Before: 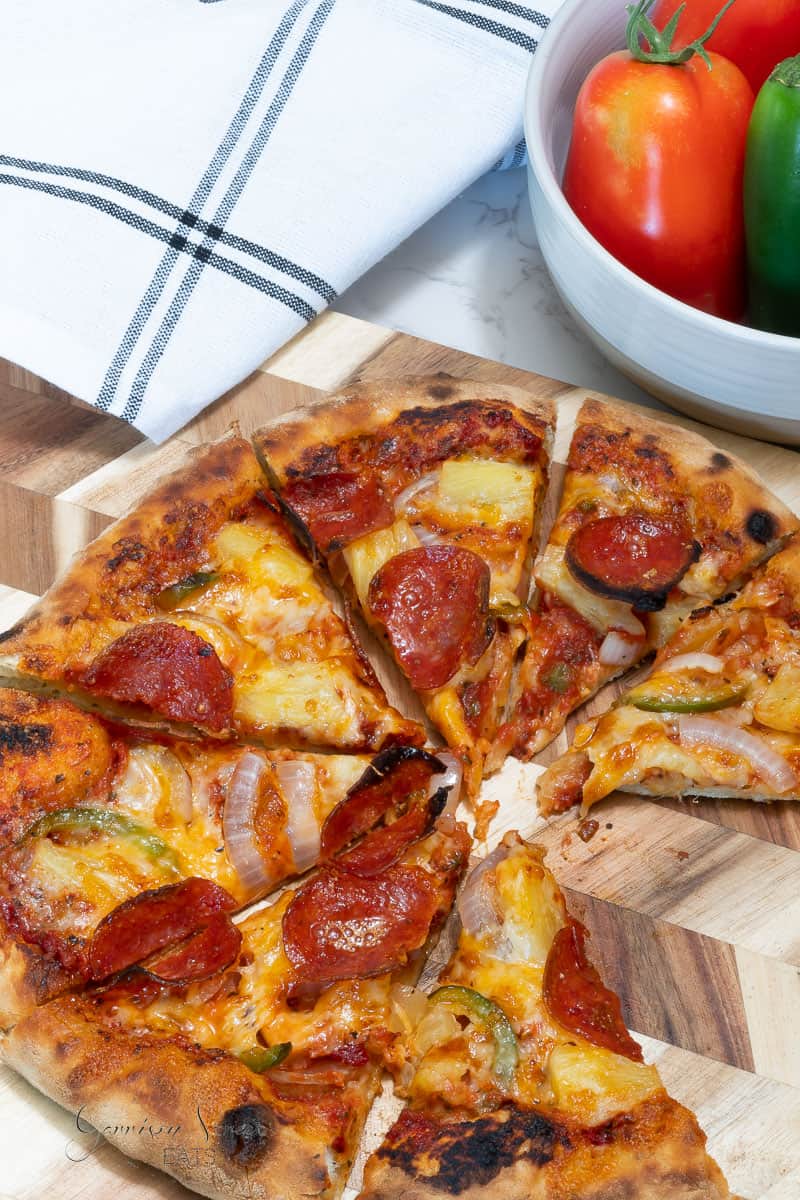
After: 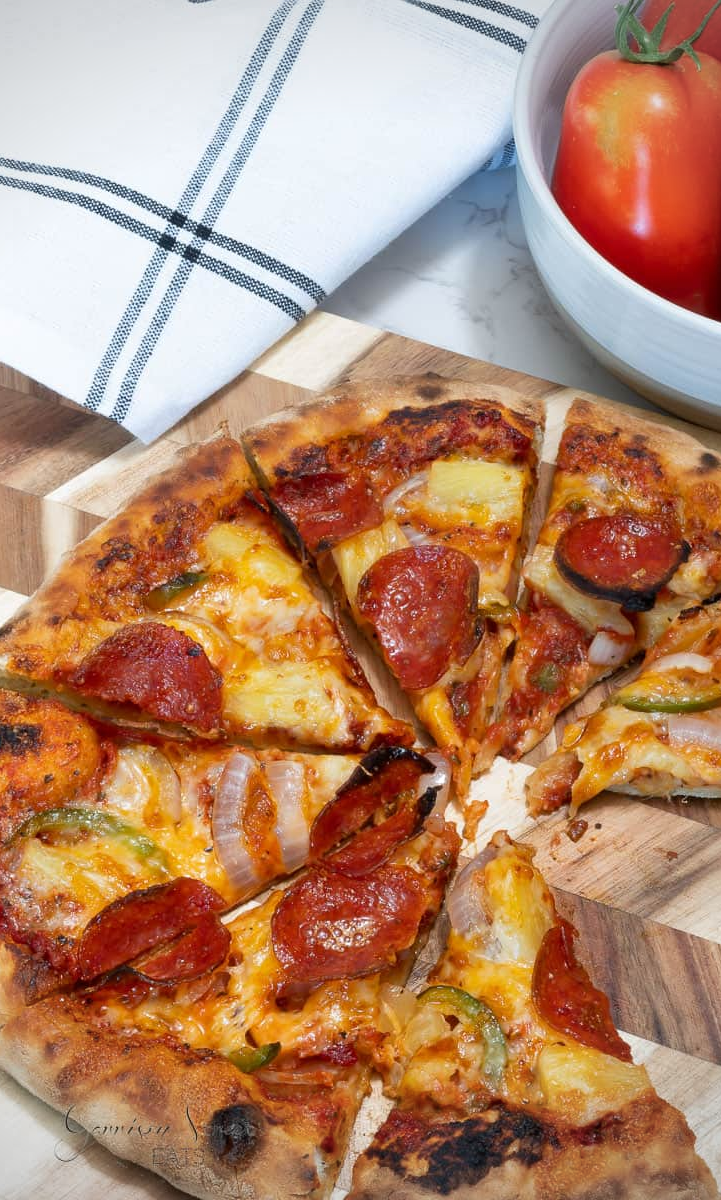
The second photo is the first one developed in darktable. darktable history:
vignetting: unbound false
crop and rotate: left 1.426%, right 8.349%
